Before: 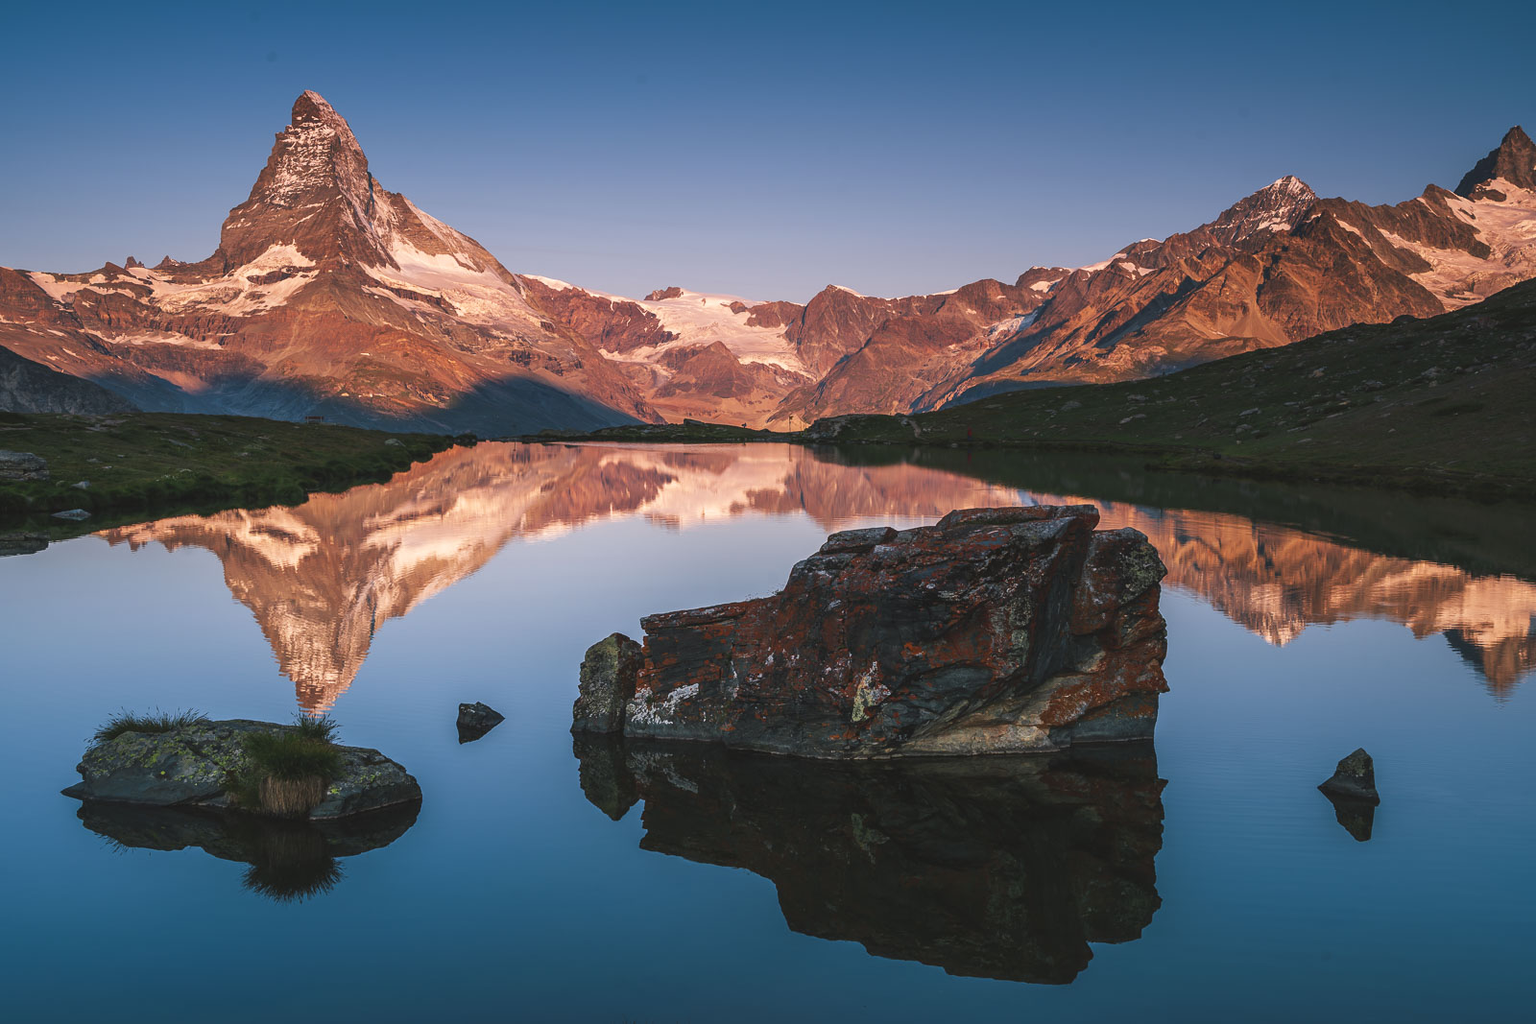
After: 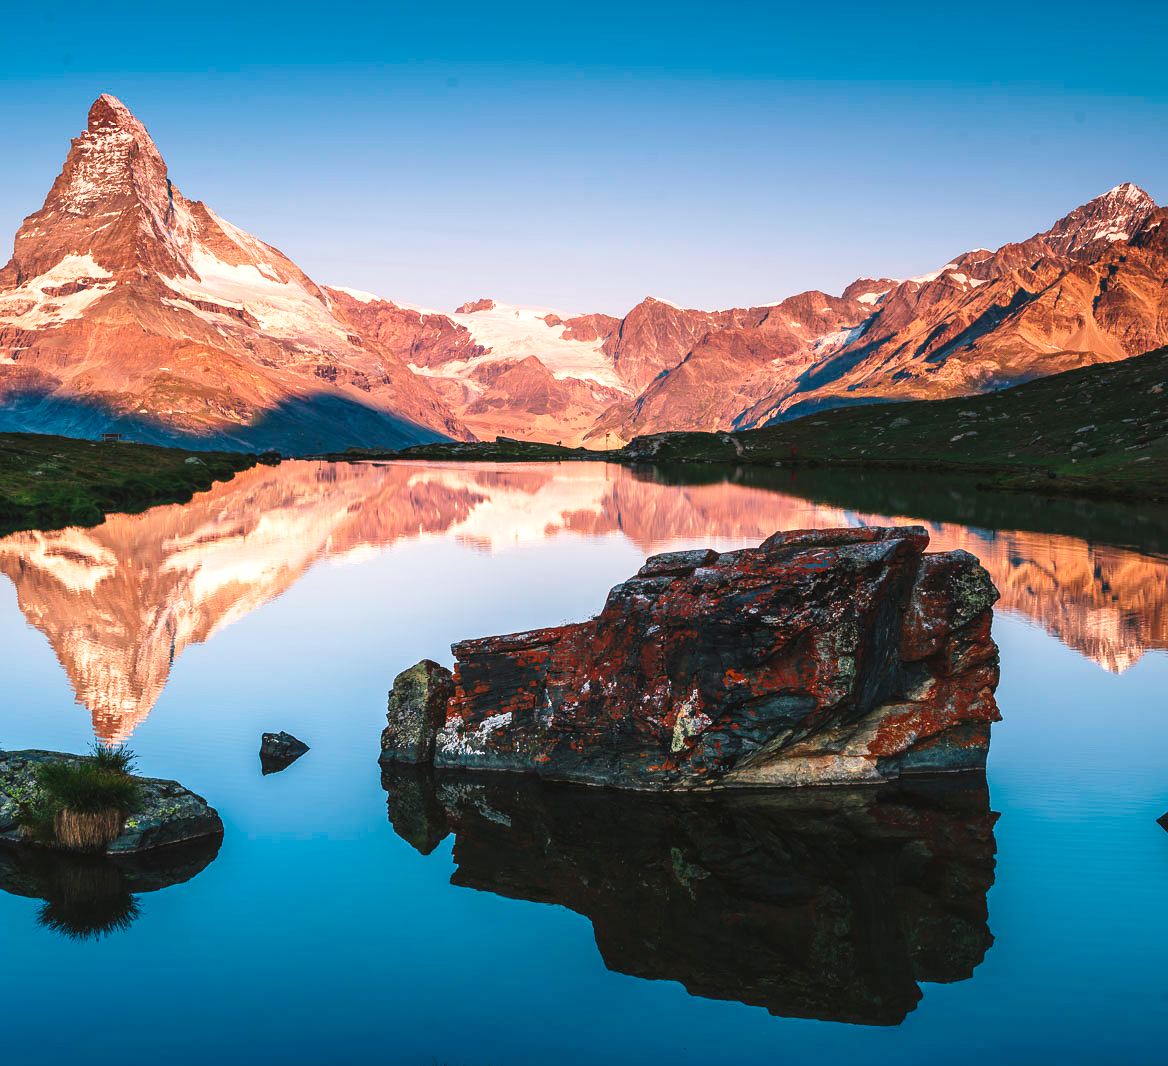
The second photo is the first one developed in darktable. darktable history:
base curve: curves: ch0 [(0, 0) (0.028, 0.03) (0.121, 0.232) (0.46, 0.748) (0.859, 0.968) (1, 1)], preserve colors none
crop: left 13.52%, top 0%, right 13.427%
local contrast: highlights 105%, shadows 98%, detail 120%, midtone range 0.2
